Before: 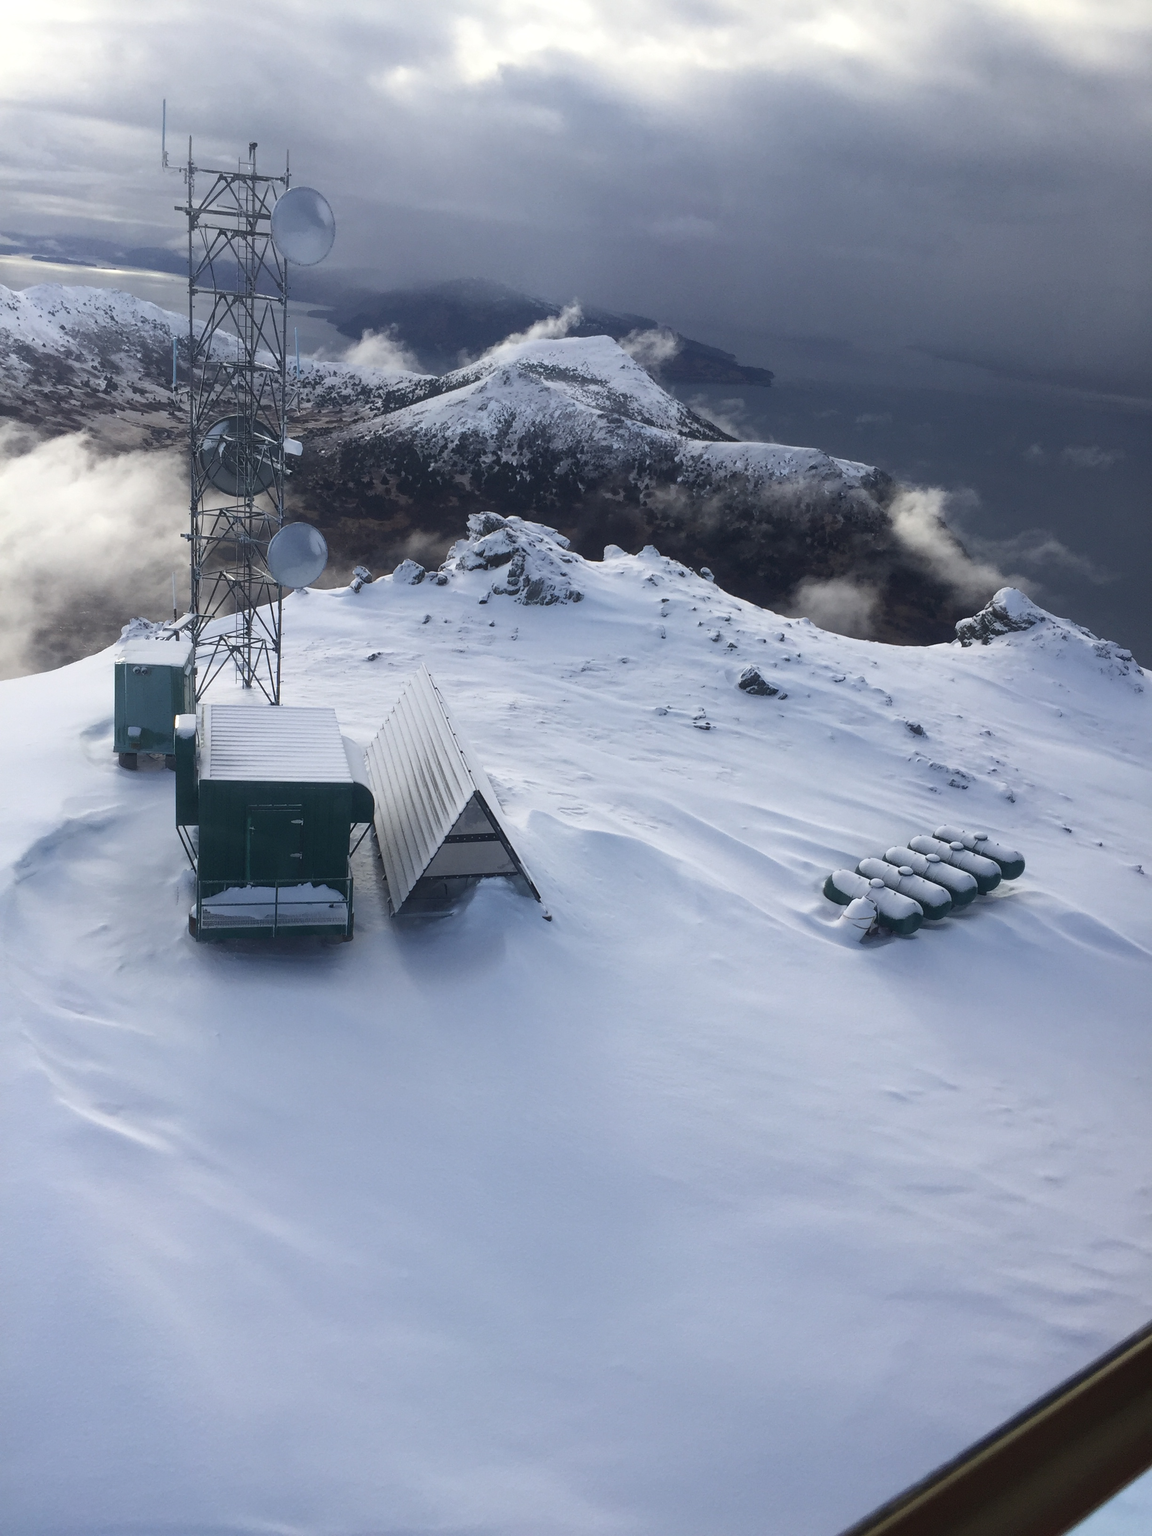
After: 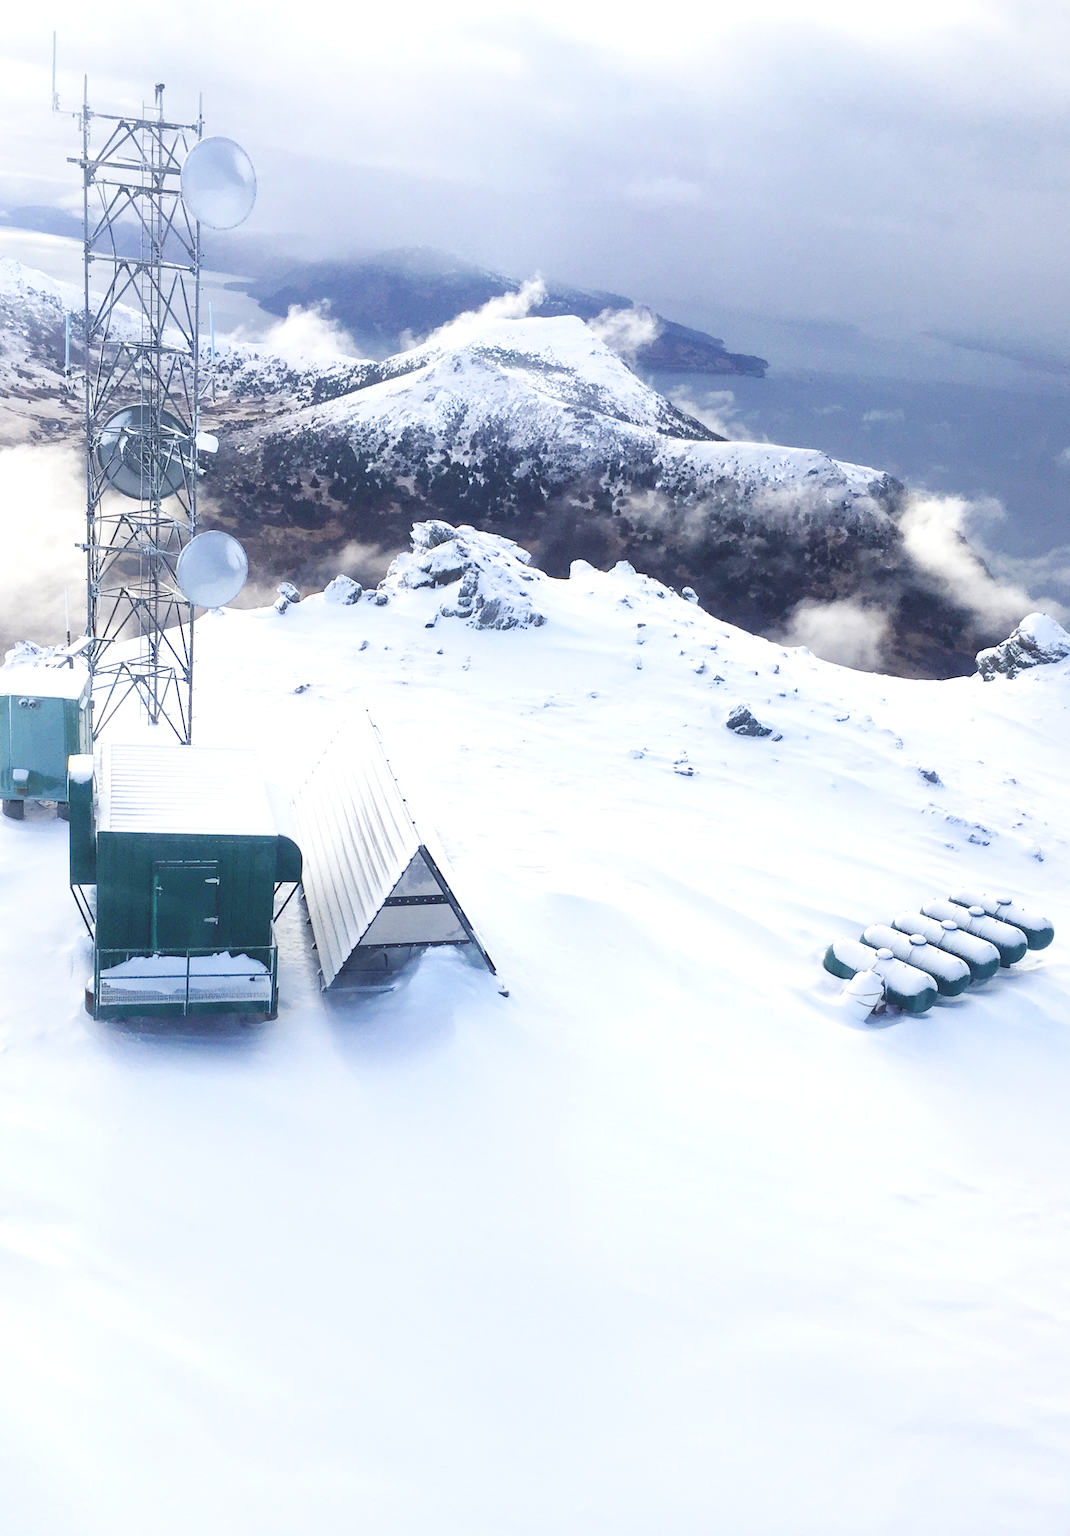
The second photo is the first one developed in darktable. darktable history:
rotate and perspective: rotation 0.174°, lens shift (vertical) 0.013, lens shift (horizontal) 0.019, shear 0.001, automatic cropping original format, crop left 0.007, crop right 0.991, crop top 0.016, crop bottom 0.997
base curve: curves: ch0 [(0, 0) (0.036, 0.025) (0.121, 0.166) (0.206, 0.329) (0.605, 0.79) (1, 1)], preserve colors none
exposure: black level correction 0, exposure 1.015 EV, compensate exposure bias true, compensate highlight preservation false
crop: left 9.929%, top 3.475%, right 9.188%, bottom 9.529%
contrast brightness saturation: brightness 0.13
